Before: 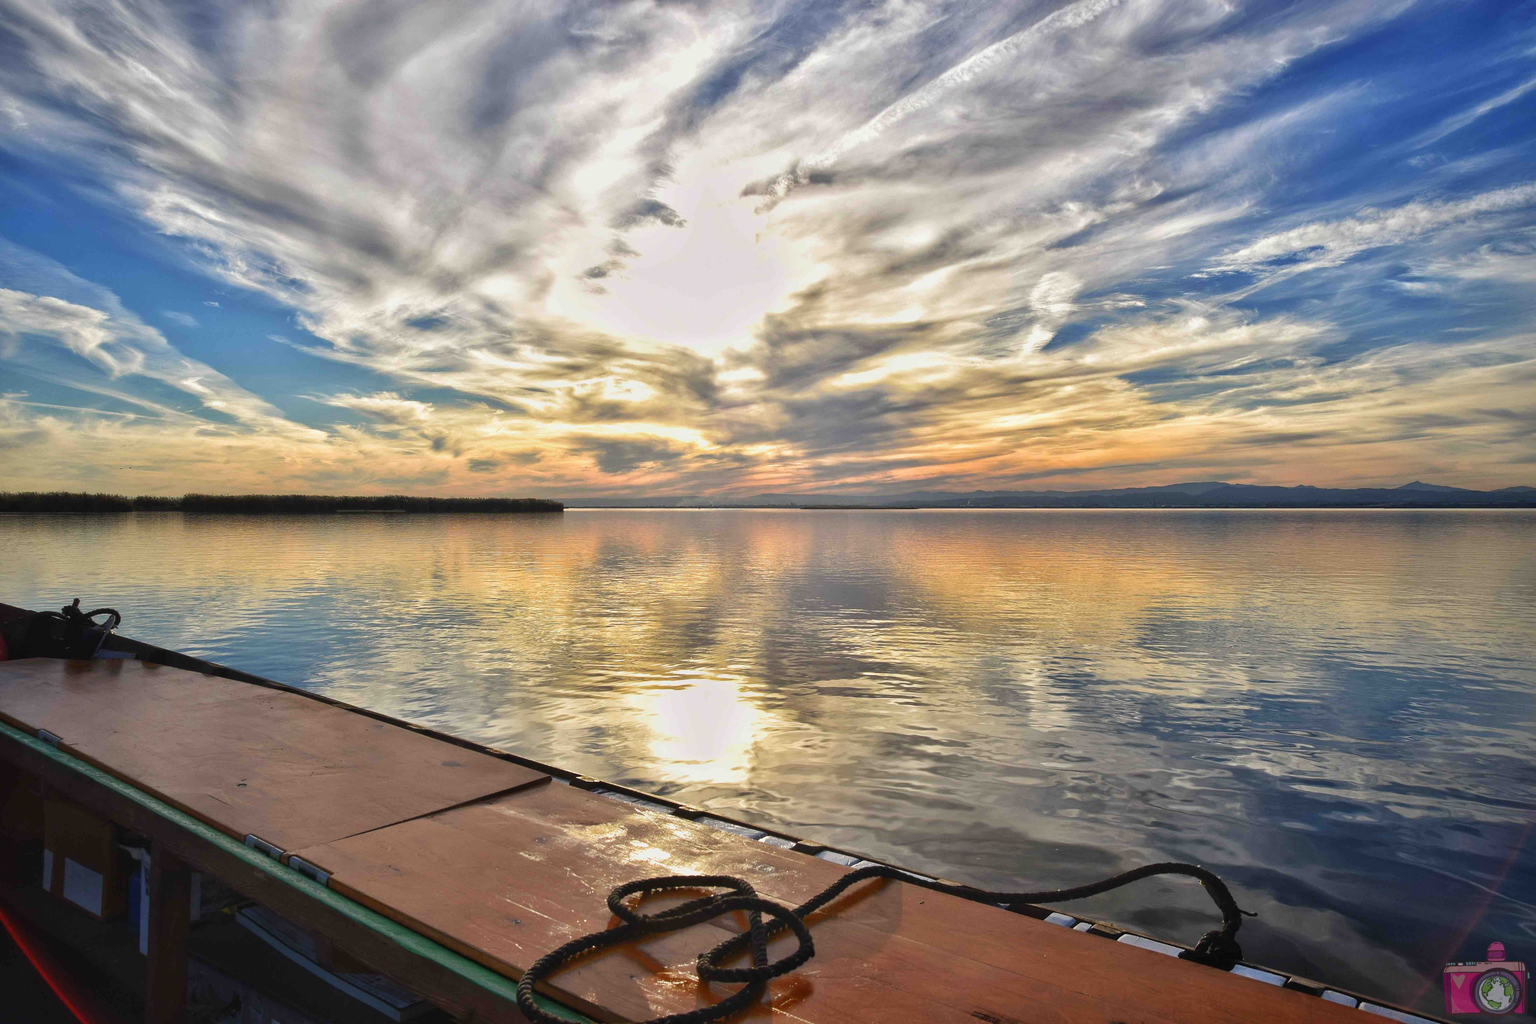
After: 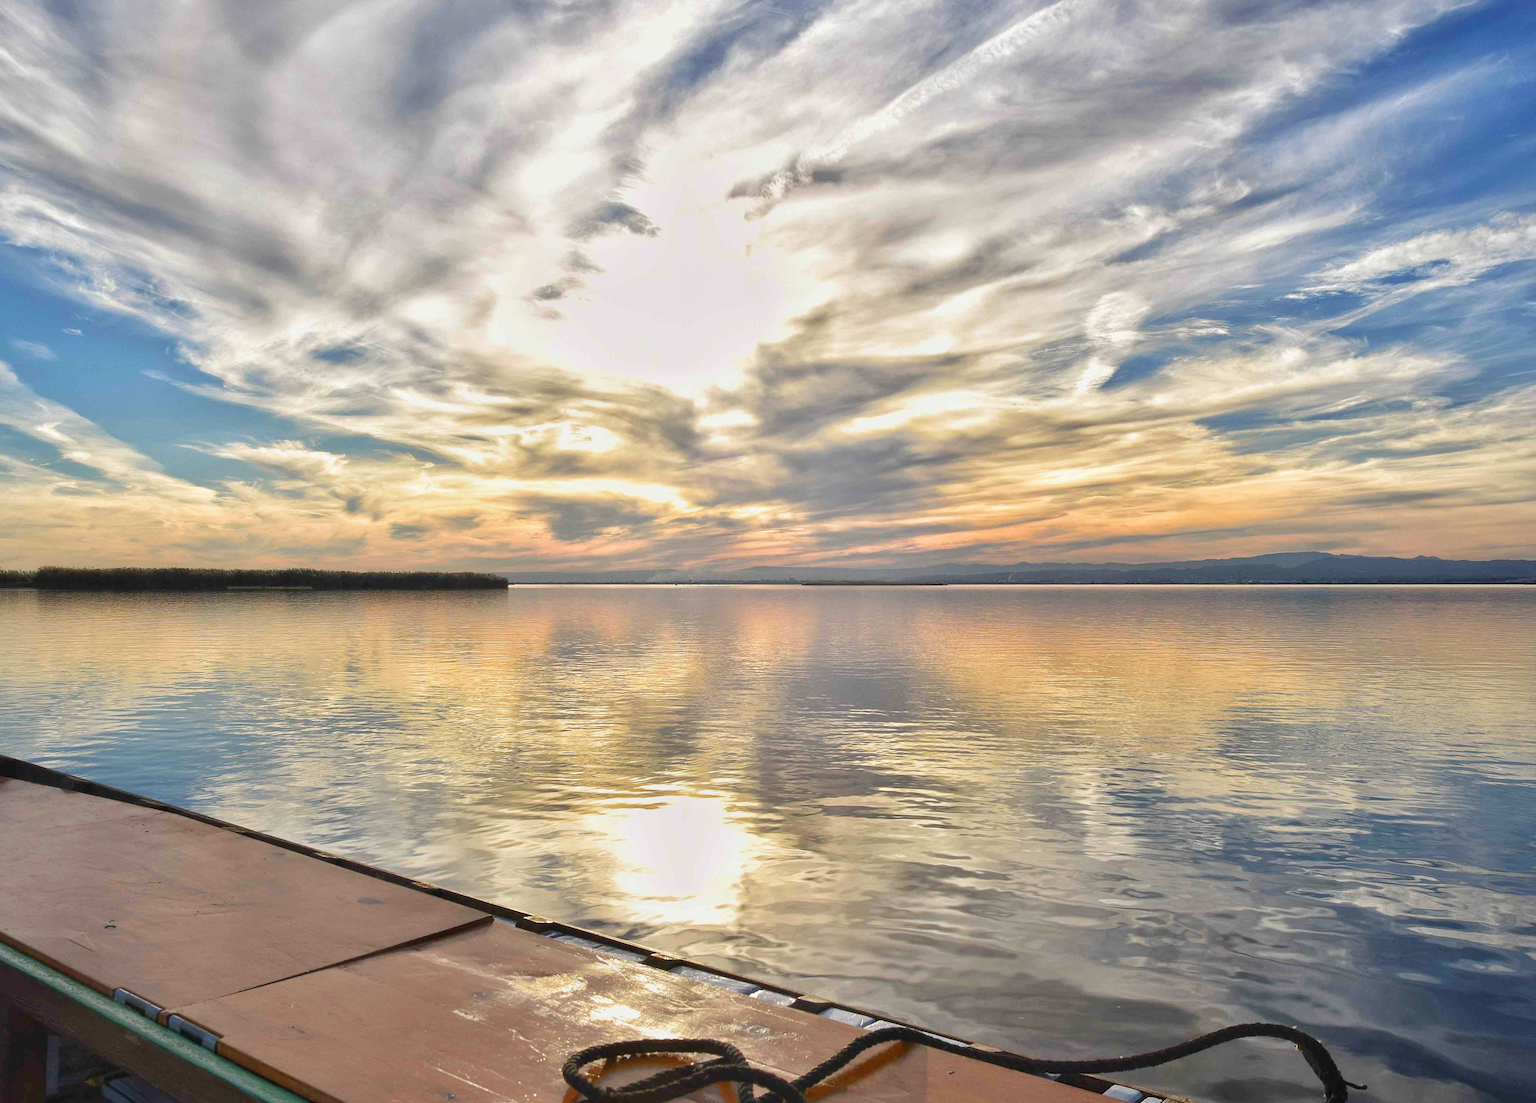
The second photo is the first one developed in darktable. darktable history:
crop: left 9.987%, top 3.562%, right 9.217%, bottom 9.342%
base curve: curves: ch0 [(0, 0) (0.472, 0.455) (1, 1)], preserve colors none
